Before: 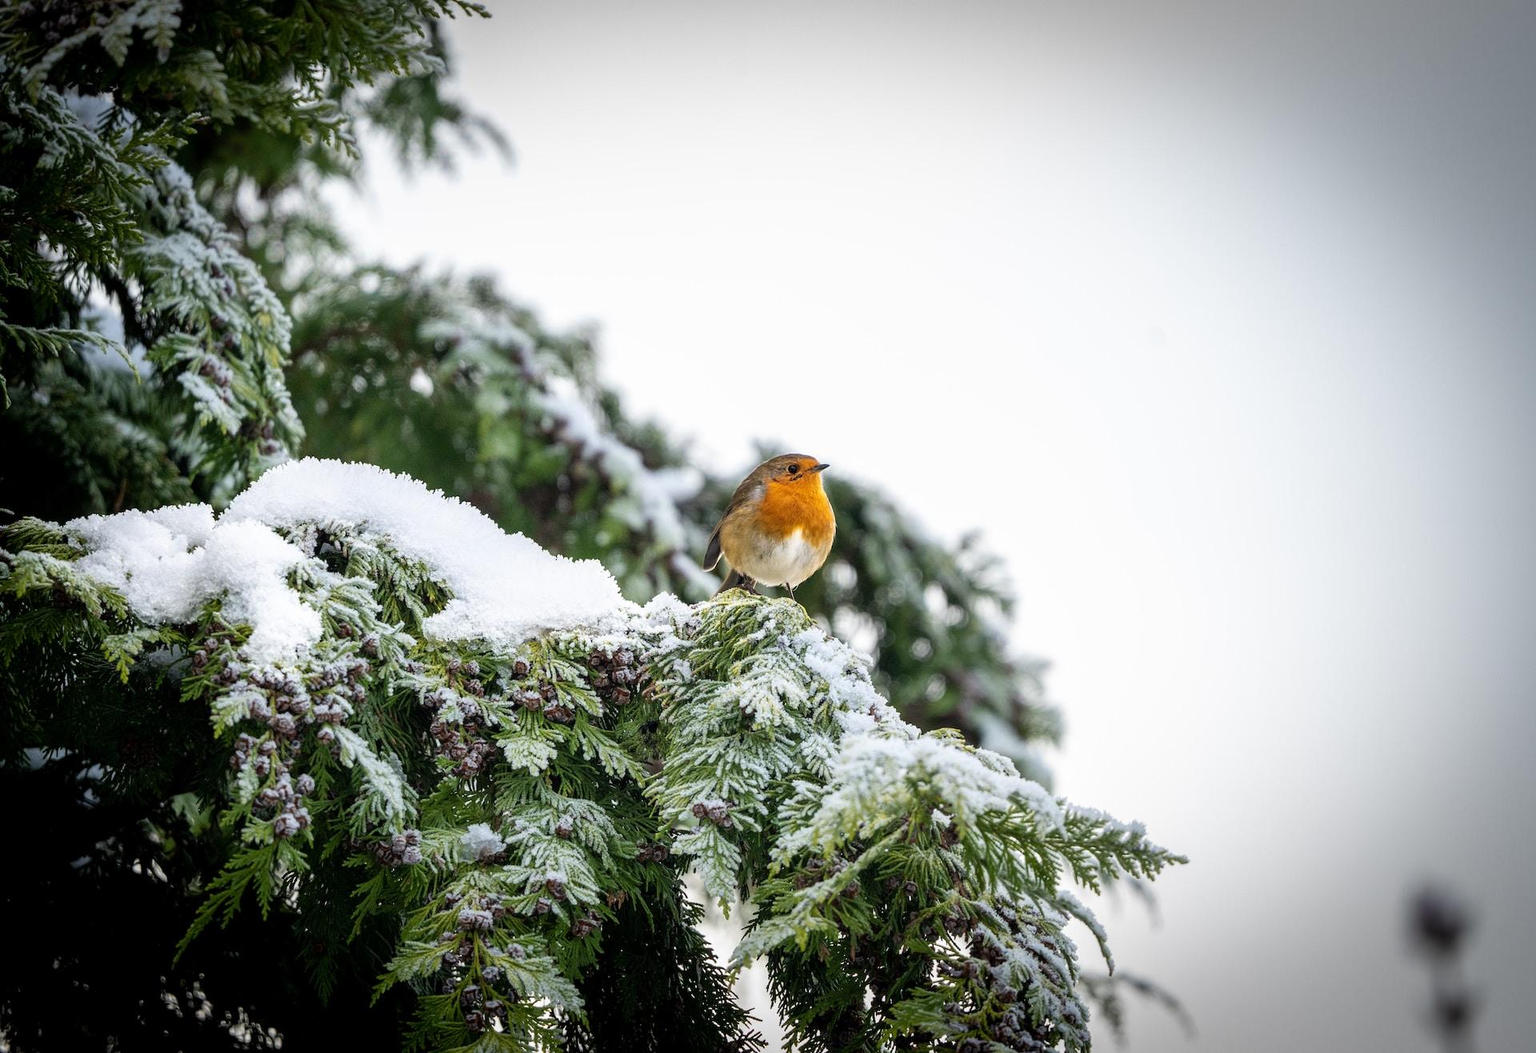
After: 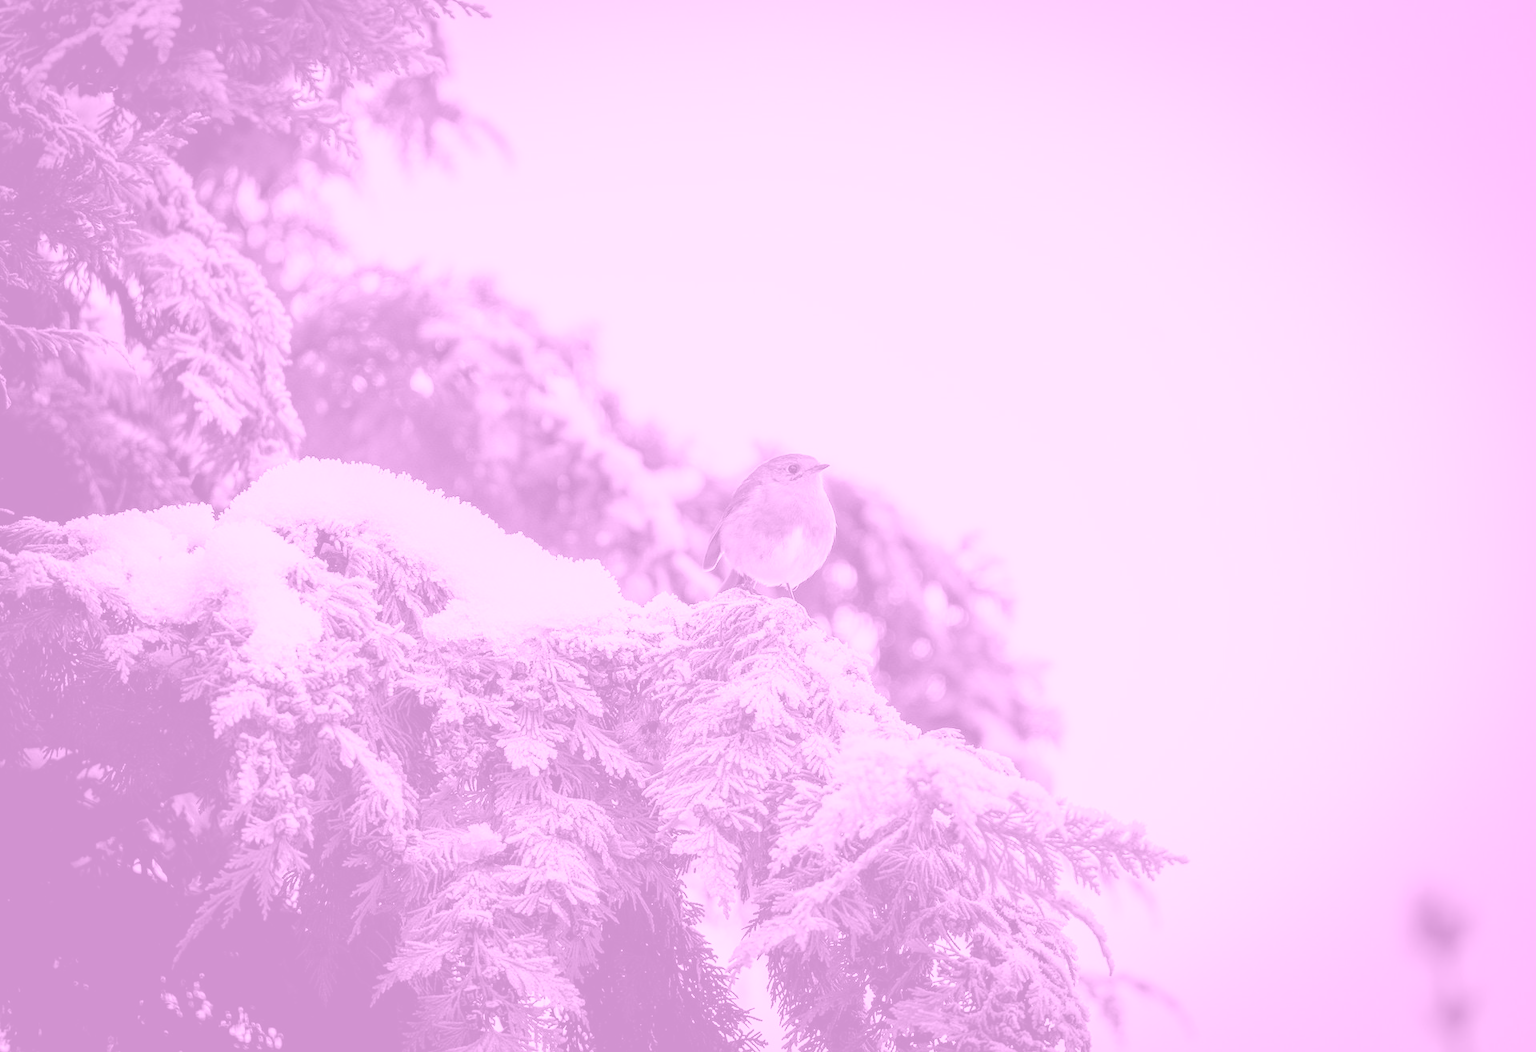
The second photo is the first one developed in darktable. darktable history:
colorize: hue 331.2°, saturation 75%, source mix 30.28%, lightness 70.52%, version 1
white balance: emerald 1
